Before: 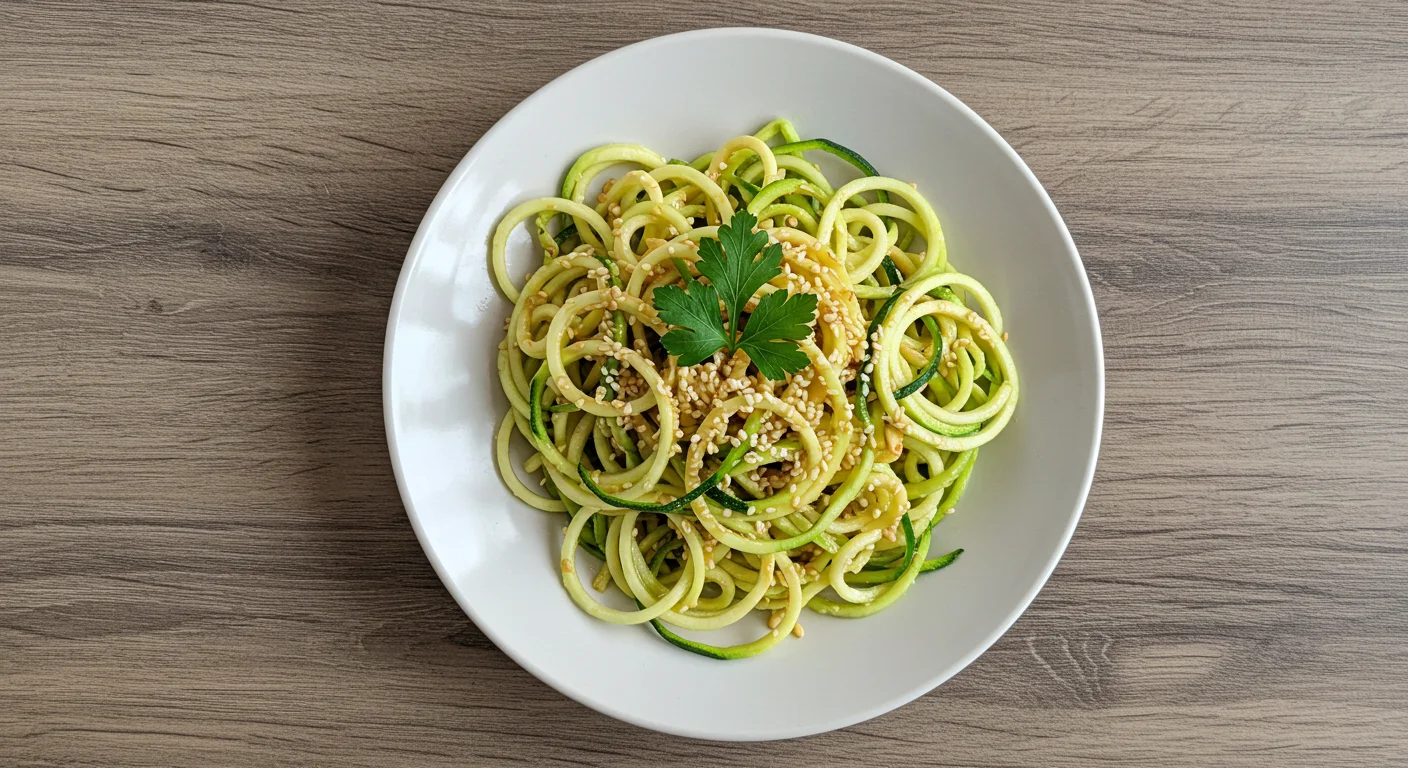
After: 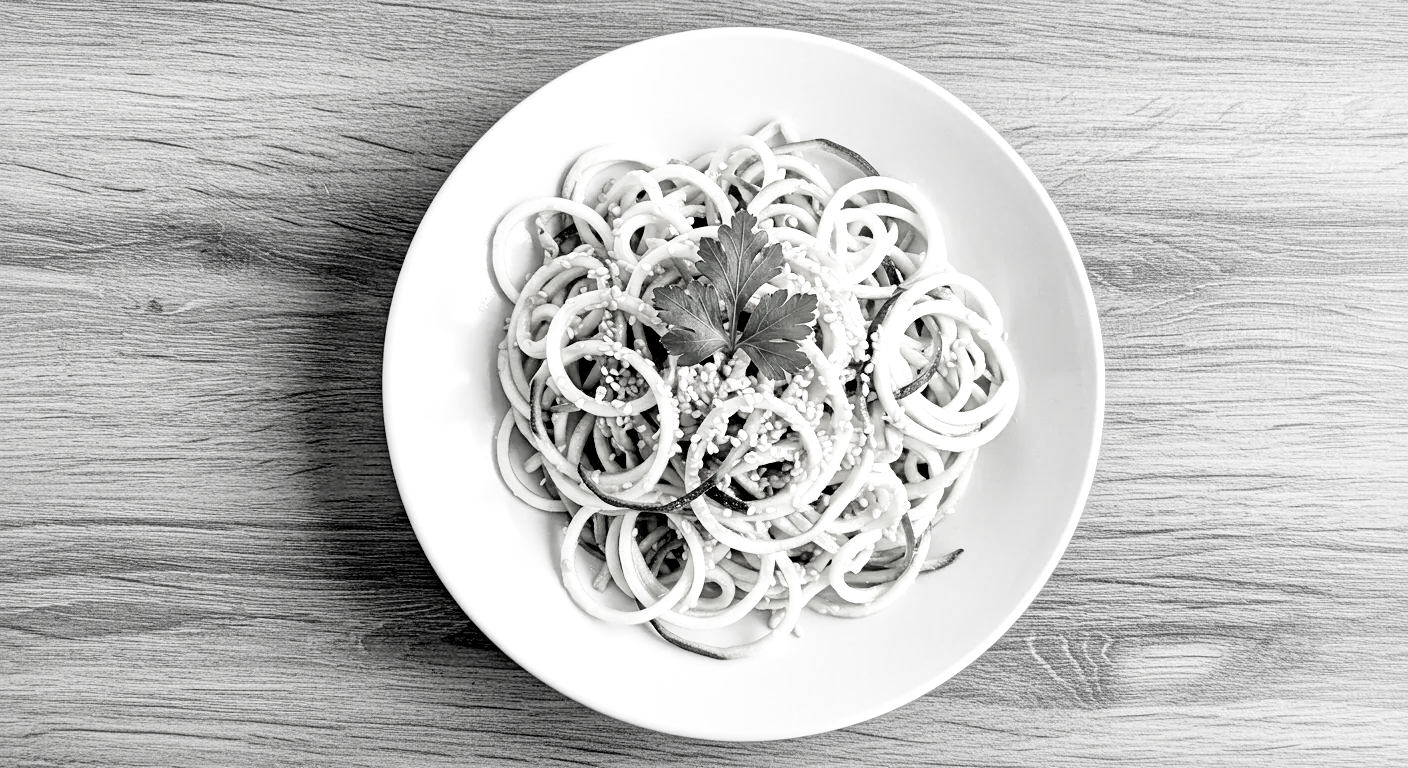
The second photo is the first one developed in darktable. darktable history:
exposure: black level correction -0.001, exposure 0.548 EV, compensate highlight preservation false
tone equalizer: -8 EV -0.726 EV, -7 EV -0.733 EV, -6 EV -0.587 EV, -5 EV -0.364 EV, -3 EV 0.373 EV, -2 EV 0.6 EV, -1 EV 0.699 EV, +0 EV 0.758 EV
filmic rgb: black relative exposure -5.06 EV, white relative exposure 3.53 EV, threshold 5.95 EV, hardness 3.19, contrast 1.296, highlights saturation mix -48.96%, preserve chrominance no, color science v4 (2020), contrast in shadows soft, enable highlight reconstruction true
local contrast: mode bilateral grid, contrast 19, coarseness 49, detail 128%, midtone range 0.2
